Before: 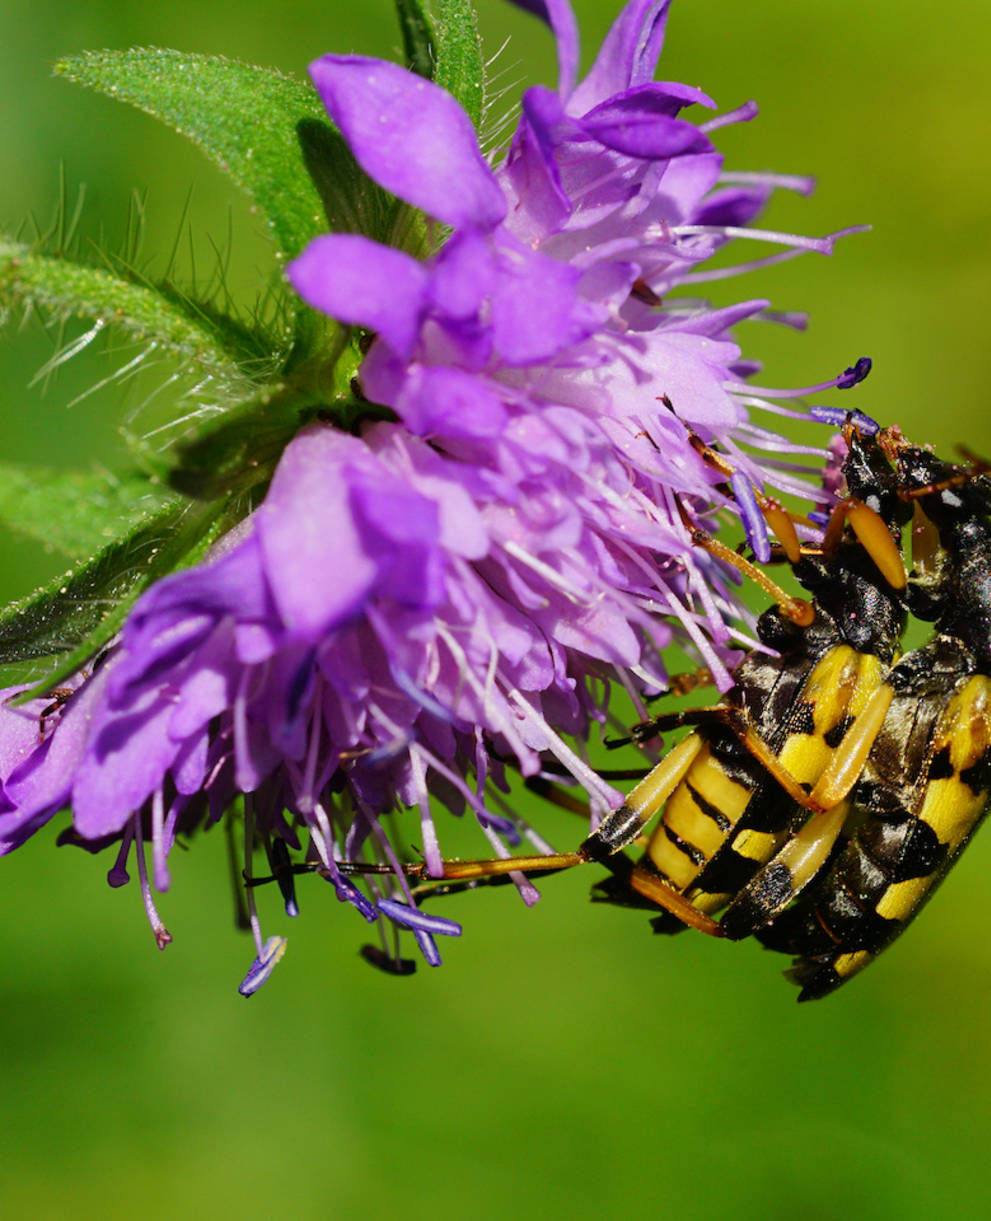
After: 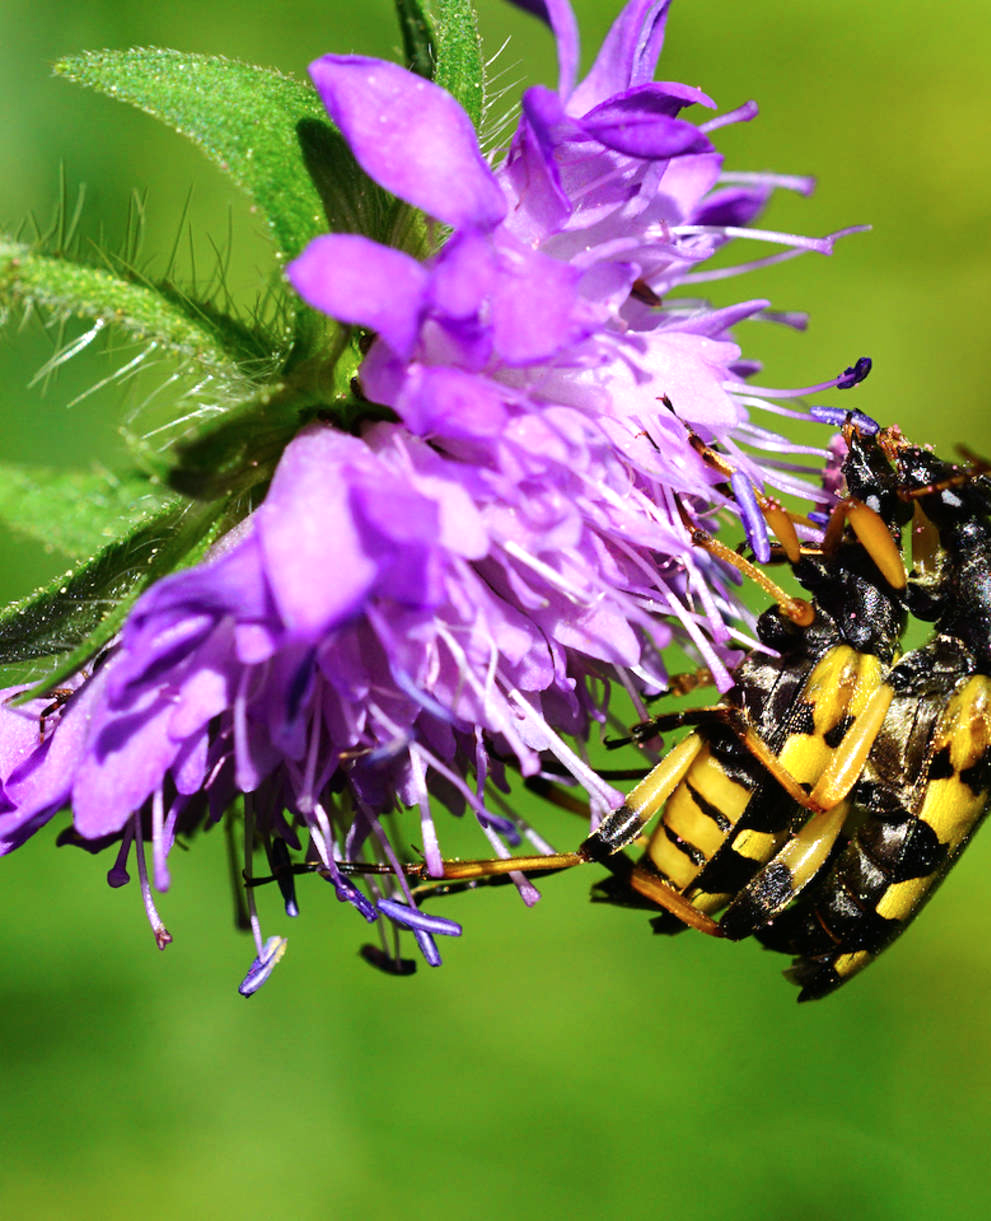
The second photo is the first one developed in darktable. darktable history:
color calibration: illuminant as shot in camera, x 0.358, y 0.373, temperature 4628.91 K
tone equalizer: -8 EV -0.417 EV, -7 EV -0.389 EV, -6 EV -0.333 EV, -5 EV -0.222 EV, -3 EV 0.222 EV, -2 EV 0.333 EV, -1 EV 0.389 EV, +0 EV 0.417 EV, edges refinement/feathering 500, mask exposure compensation -1.57 EV, preserve details no
exposure: exposure 0.236 EV, compensate highlight preservation false
